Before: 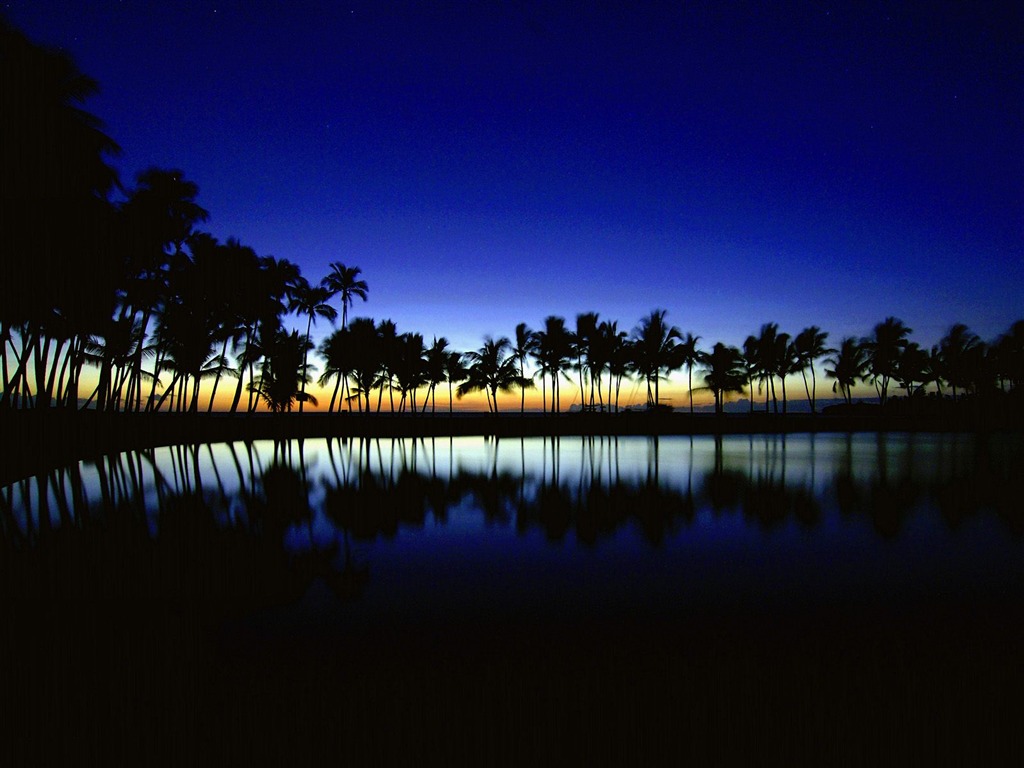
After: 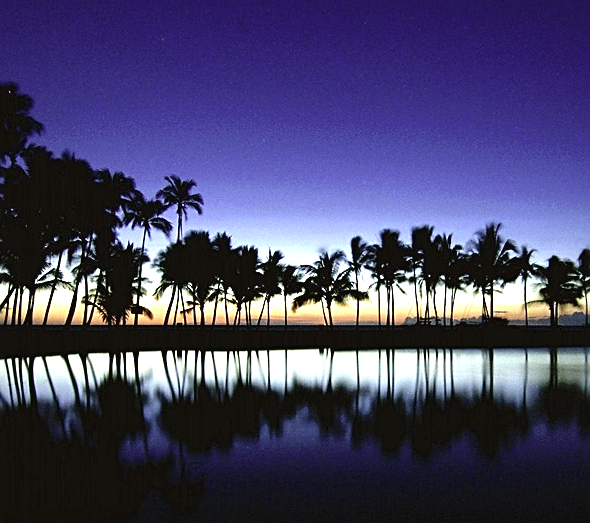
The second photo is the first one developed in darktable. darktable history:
exposure: black level correction 0.001, exposure 1.053 EV, compensate highlight preservation false
crop: left 16.18%, top 11.344%, right 26.191%, bottom 20.523%
contrast brightness saturation: contrast -0.046, saturation -0.407
sharpen: on, module defaults
